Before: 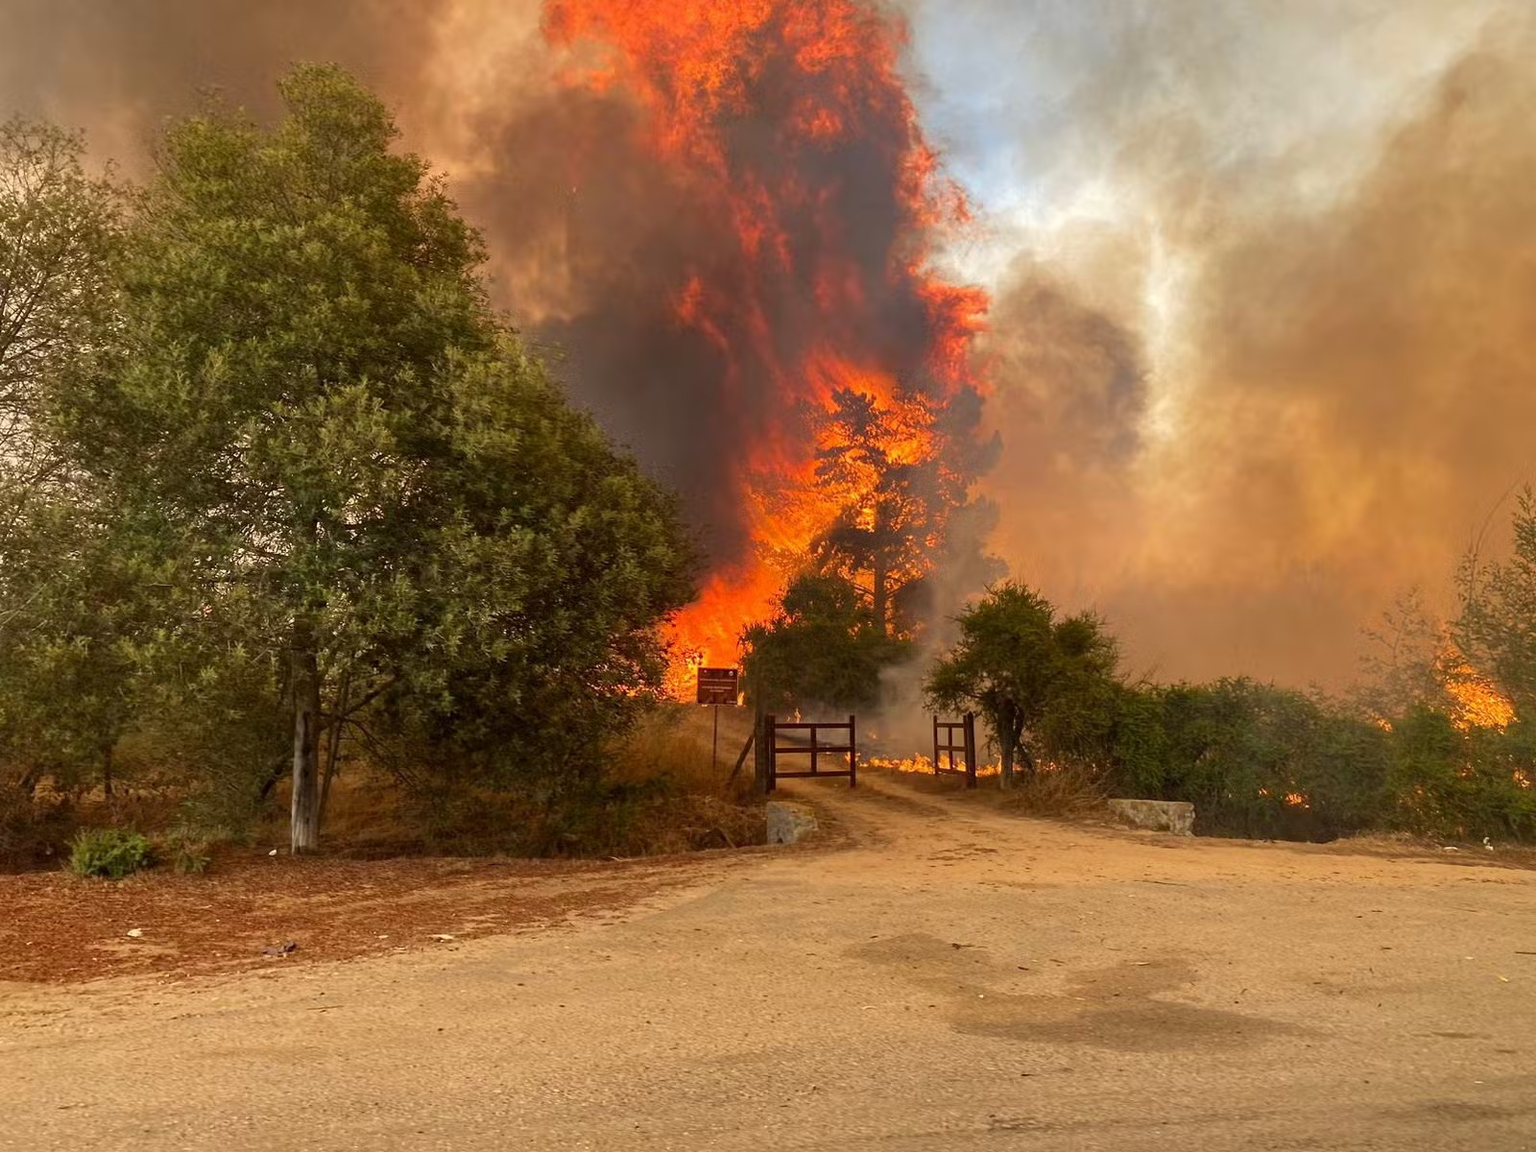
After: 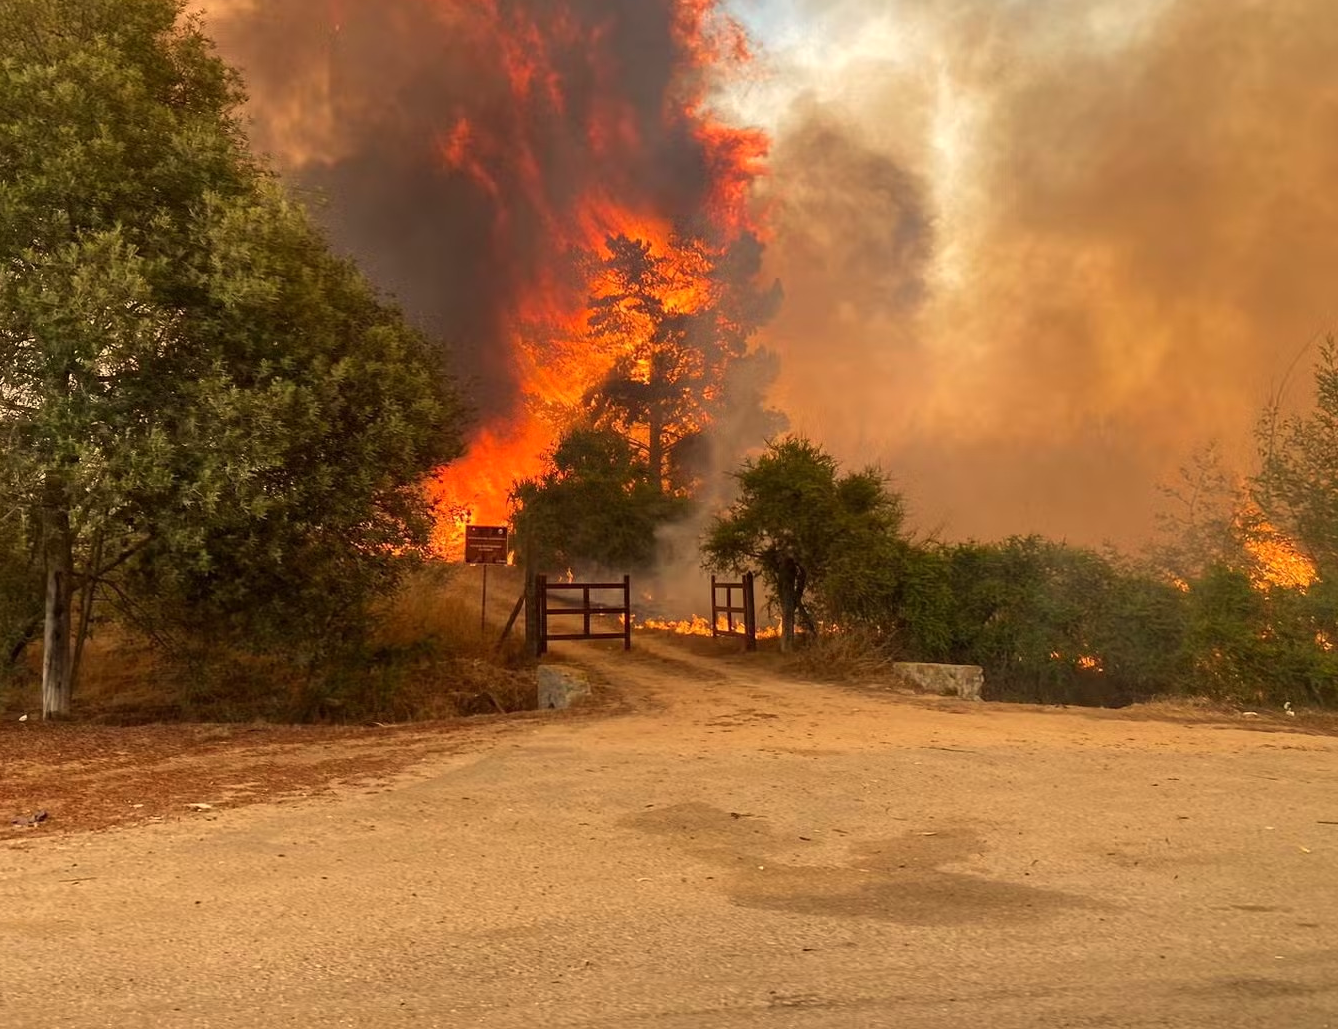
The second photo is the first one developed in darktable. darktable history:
crop: left 16.315%, top 14.246%
white balance: red 1.045, blue 0.932
